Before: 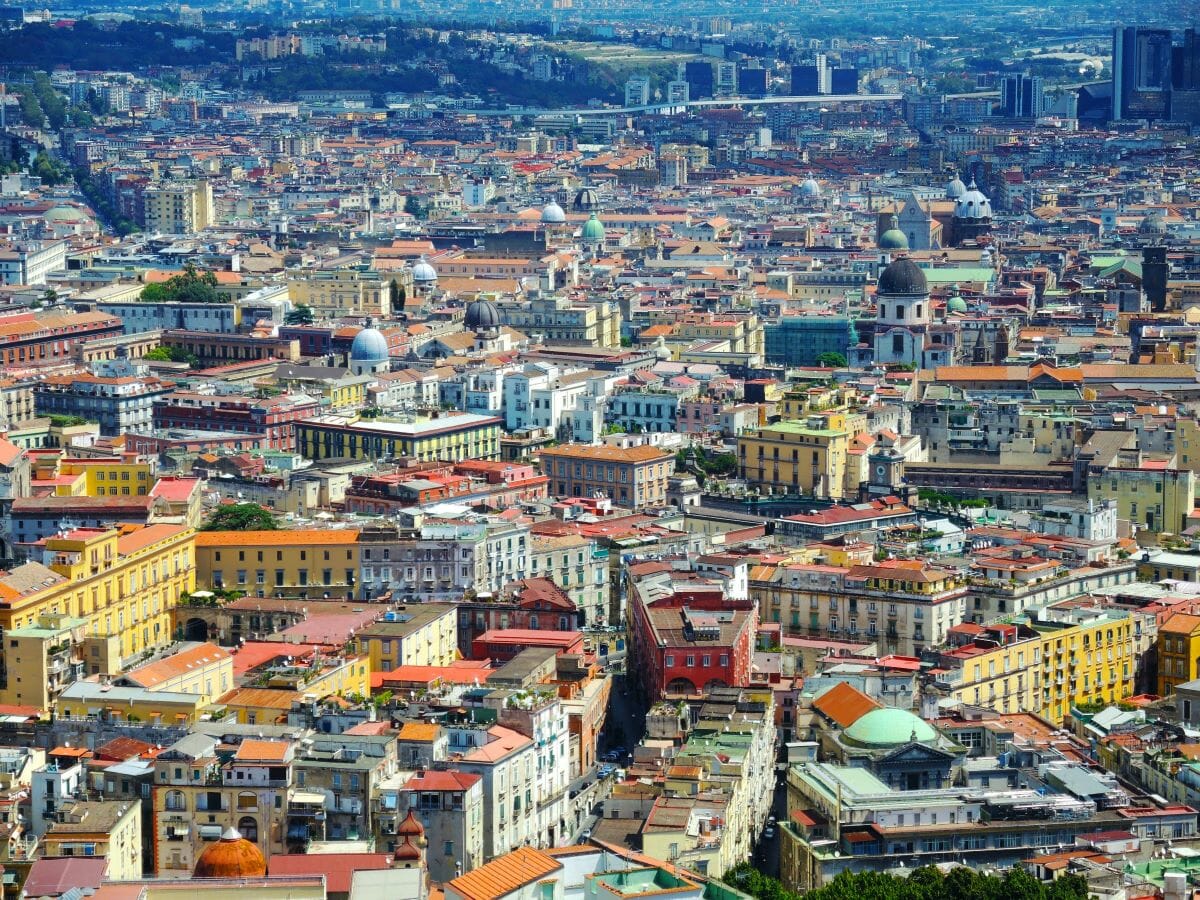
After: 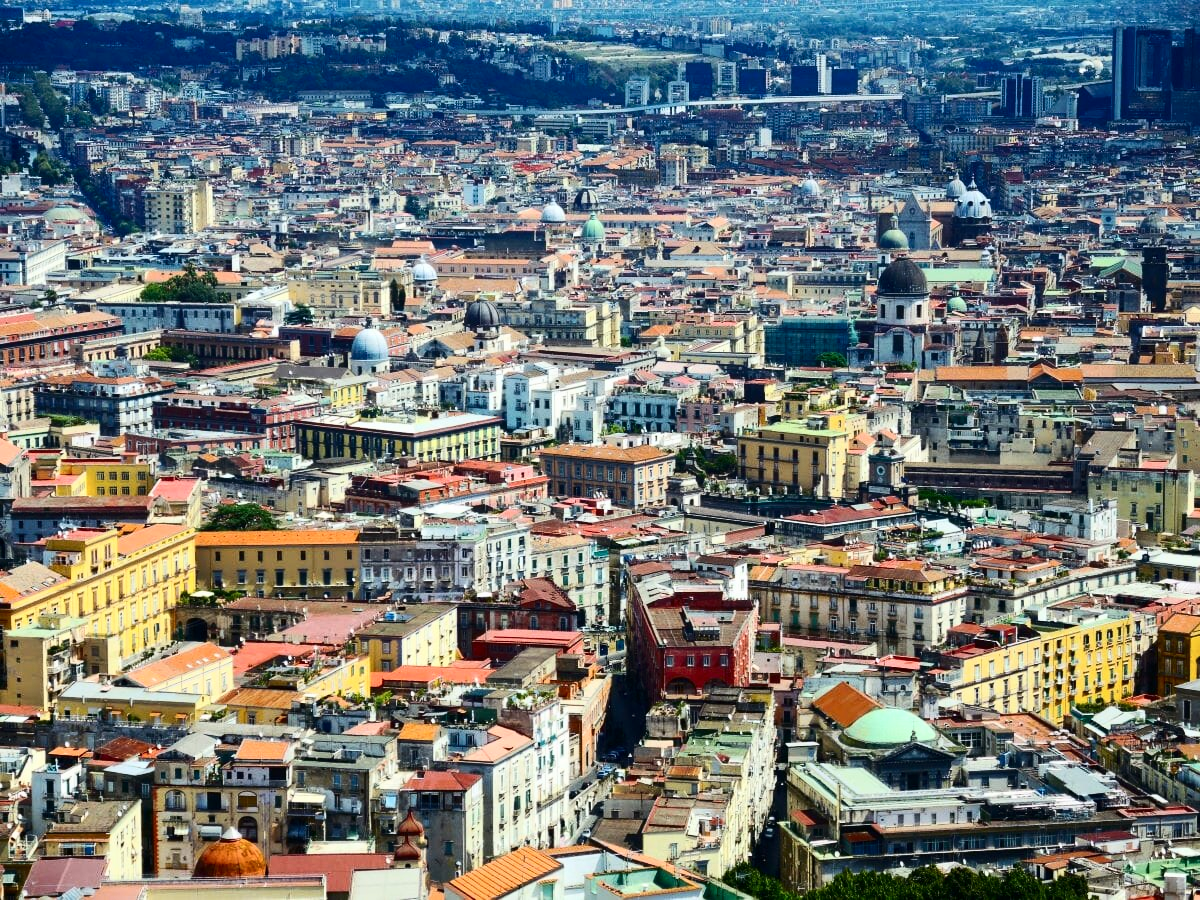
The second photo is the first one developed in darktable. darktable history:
contrast brightness saturation: contrast 0.28
exposure: exposure -0.048 EV, compensate highlight preservation false
